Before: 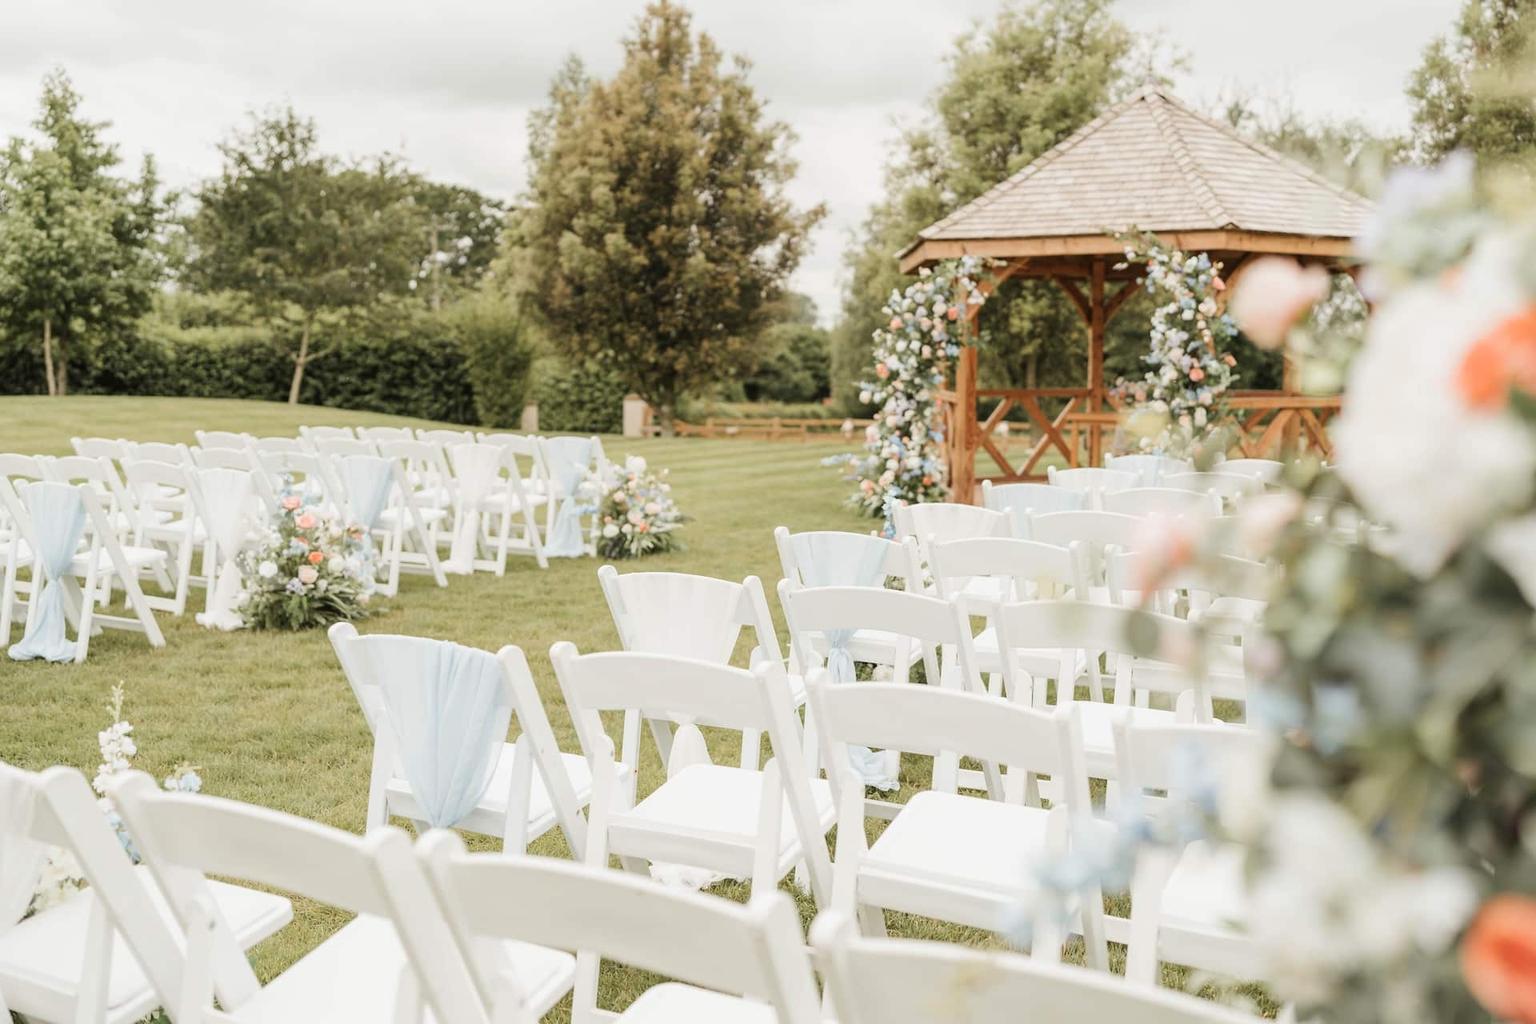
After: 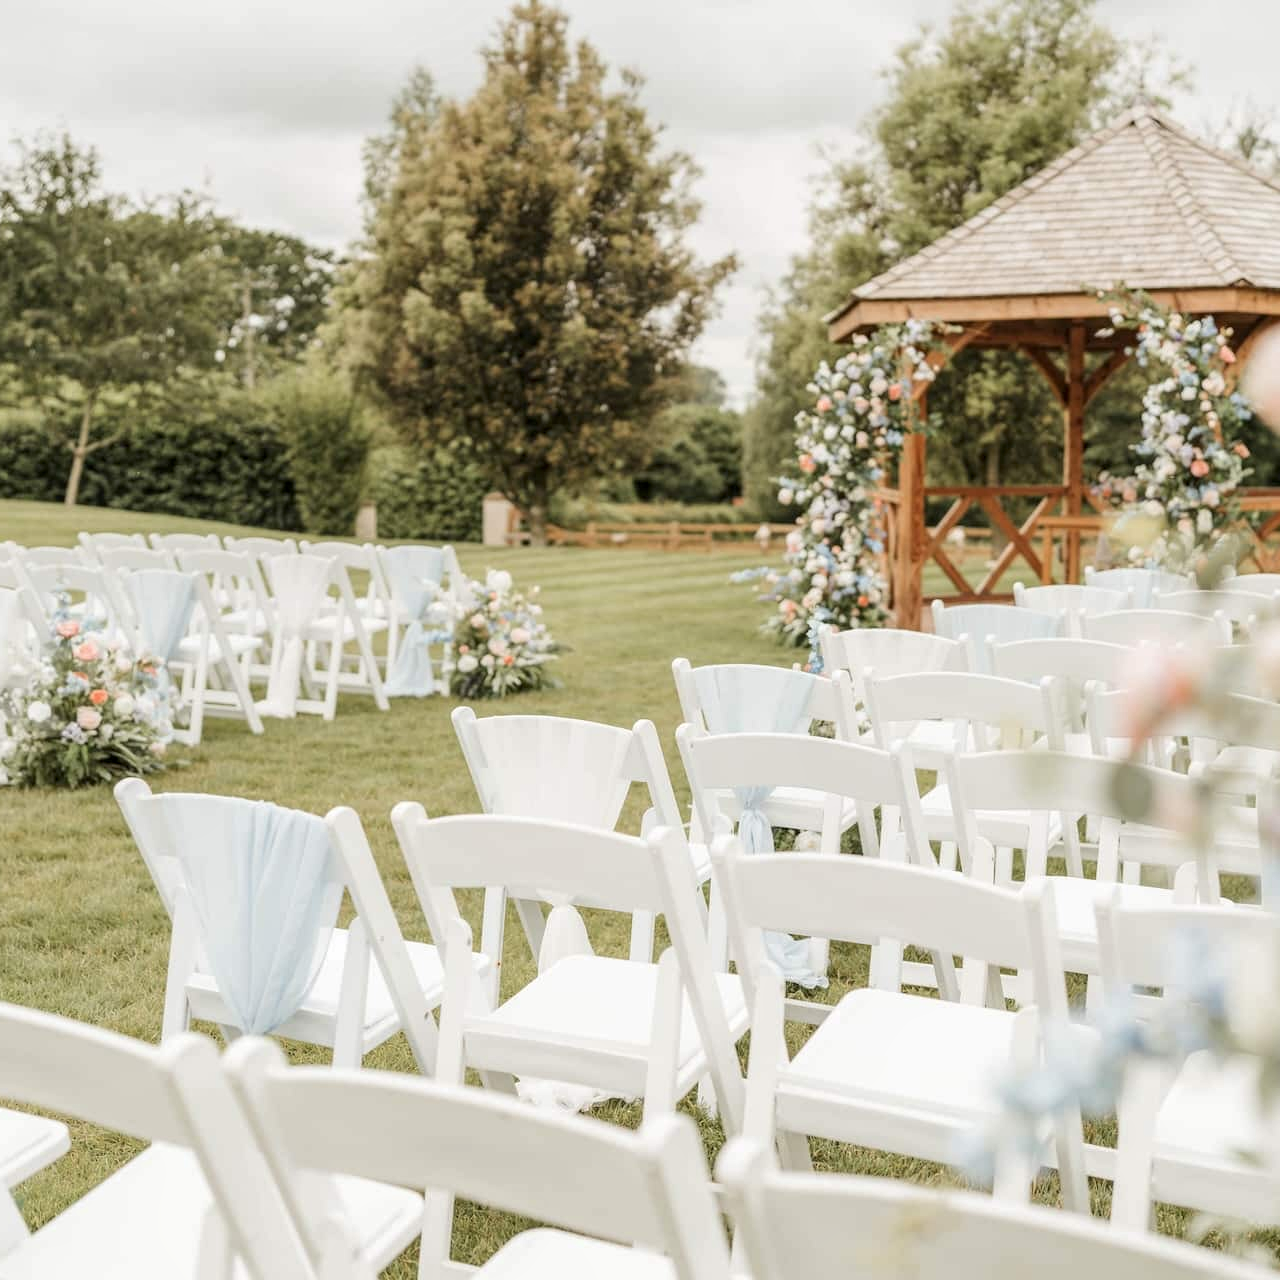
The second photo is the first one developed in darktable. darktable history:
crop and rotate: left 15.446%, right 17.836%
local contrast: on, module defaults
